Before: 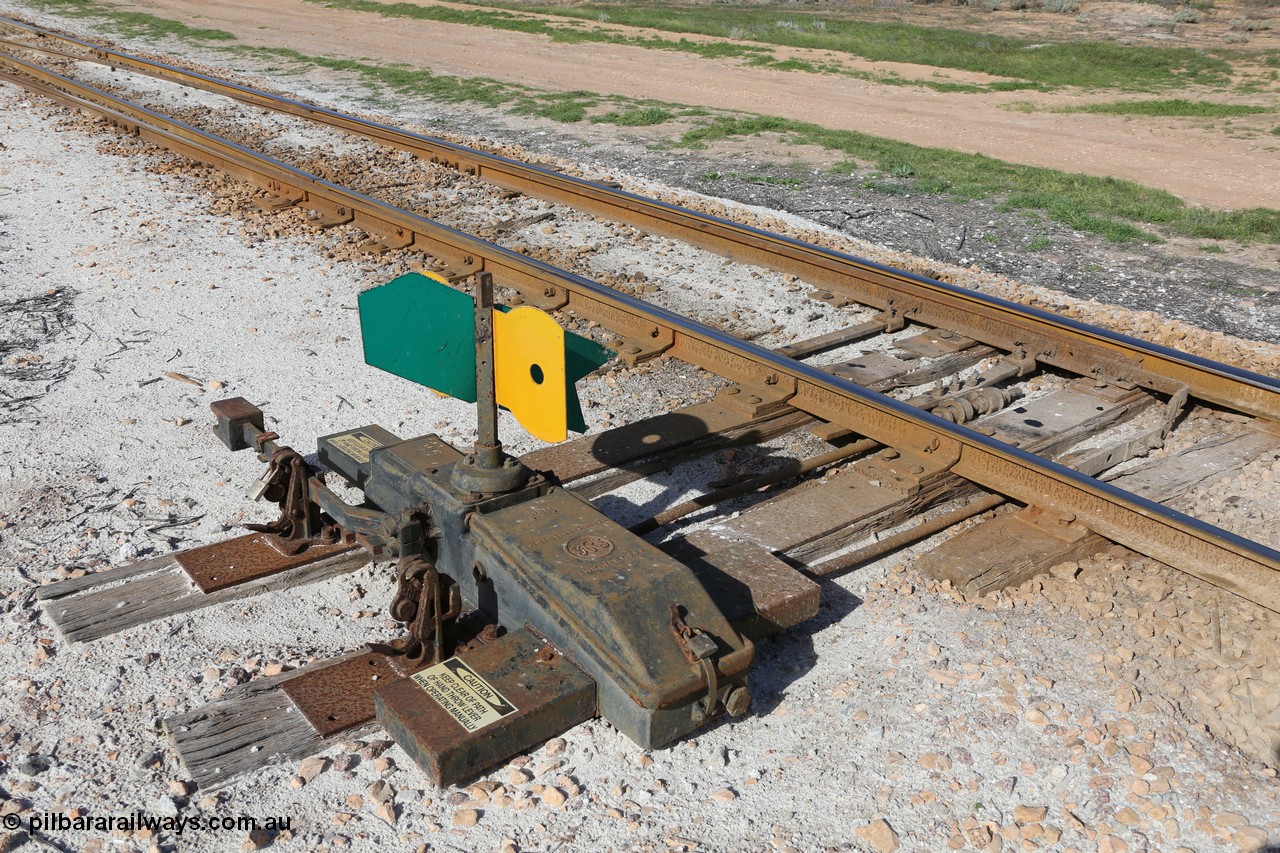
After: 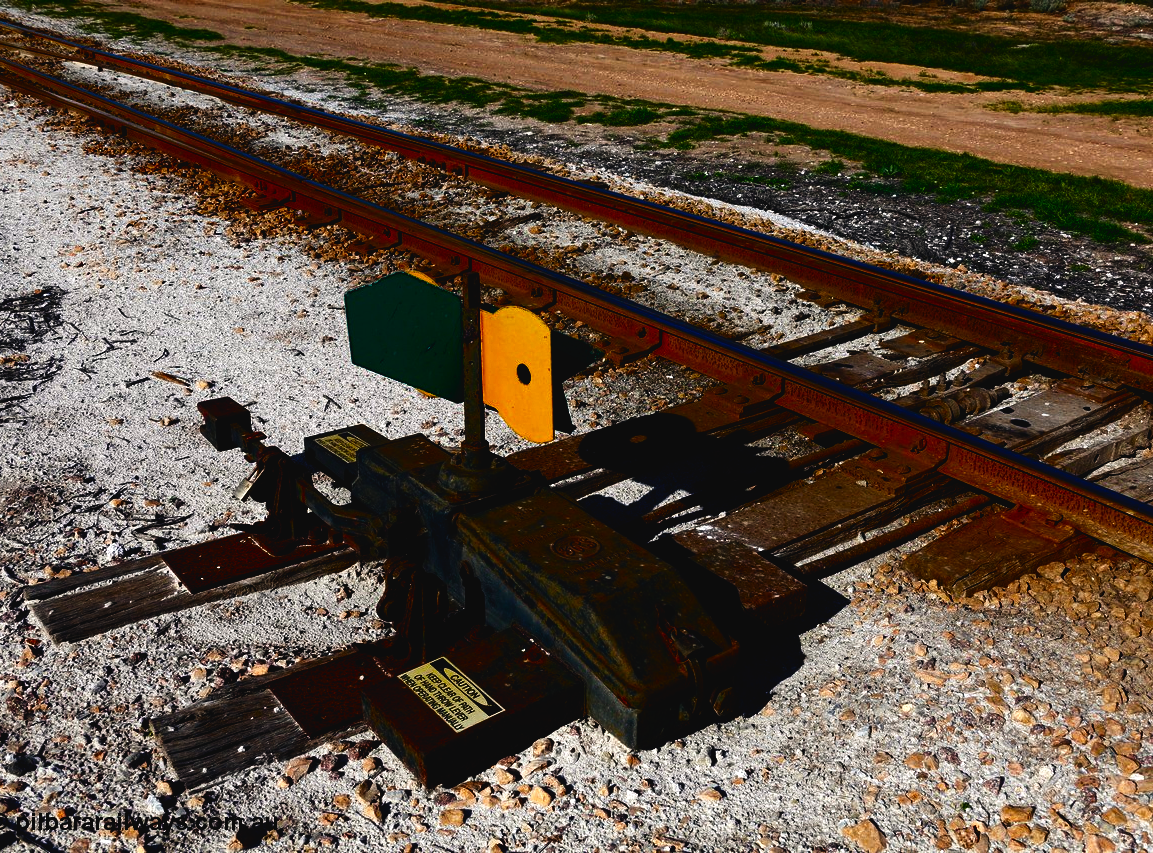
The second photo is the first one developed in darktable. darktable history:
color balance rgb: shadows lift › hue 87.51°, highlights gain › chroma 0.68%, highlights gain › hue 55.1°, global offset › chroma 0.13%, global offset › hue 253.66°, linear chroma grading › global chroma 0.5%, perceptual saturation grading › global saturation 16.38%
crop and rotate: left 1.088%, right 8.807%
base curve: curves: ch0 [(0, 0.036) (0.083, 0.04) (0.804, 1)], preserve colors none
contrast brightness saturation: contrast 0.09, brightness -0.59, saturation 0.17
